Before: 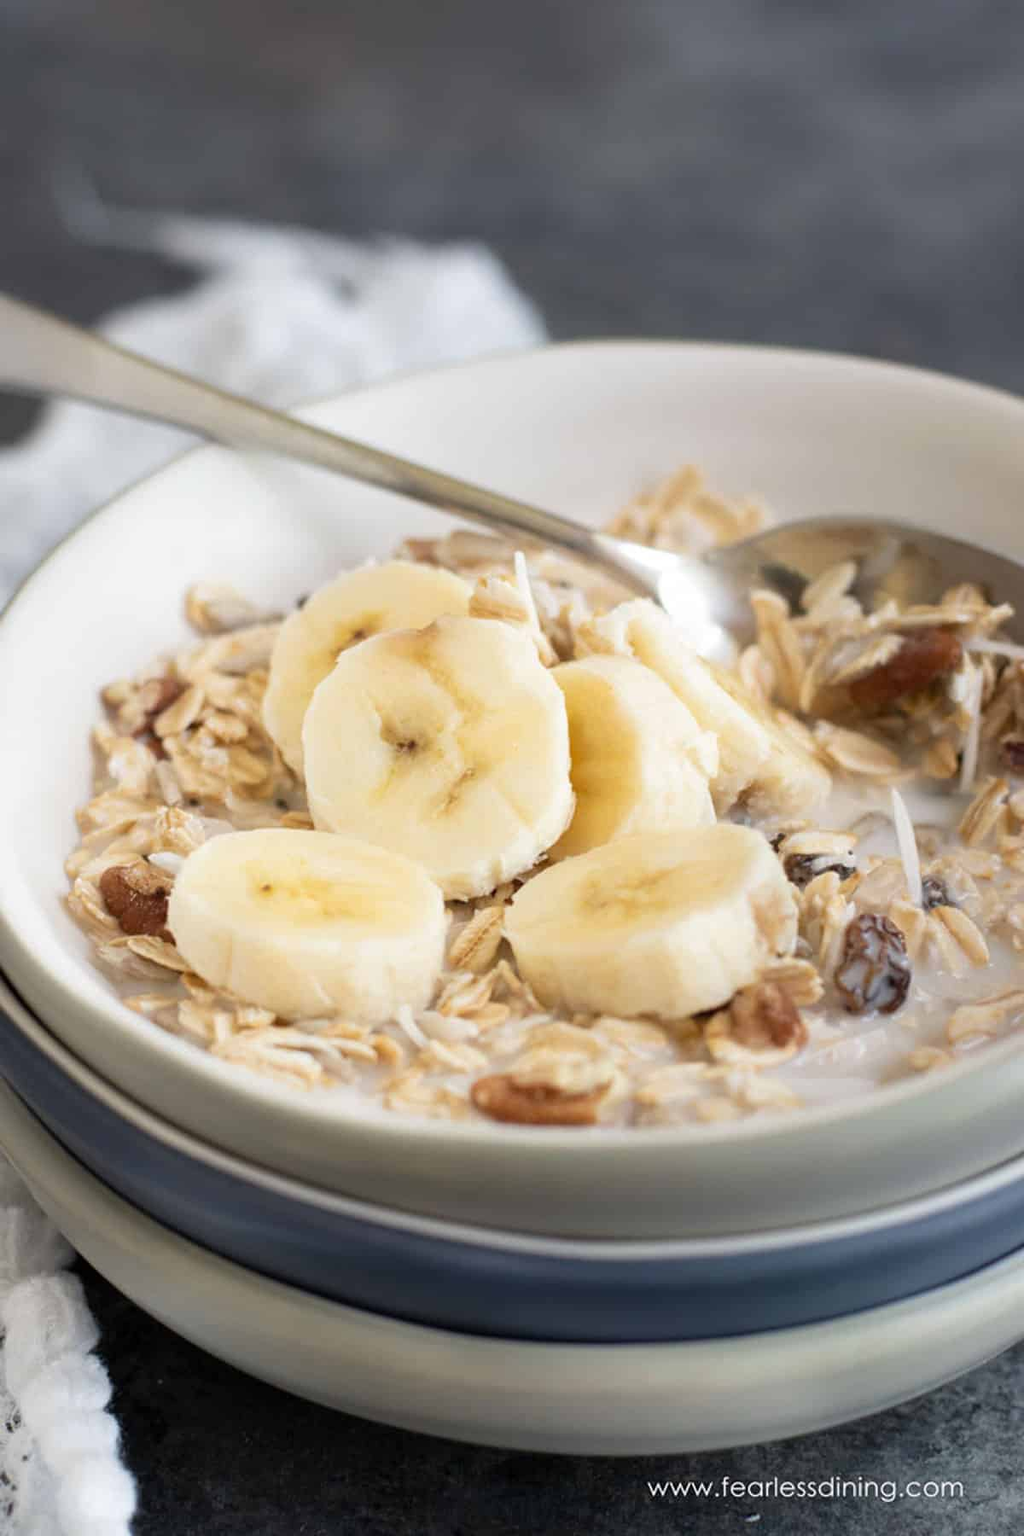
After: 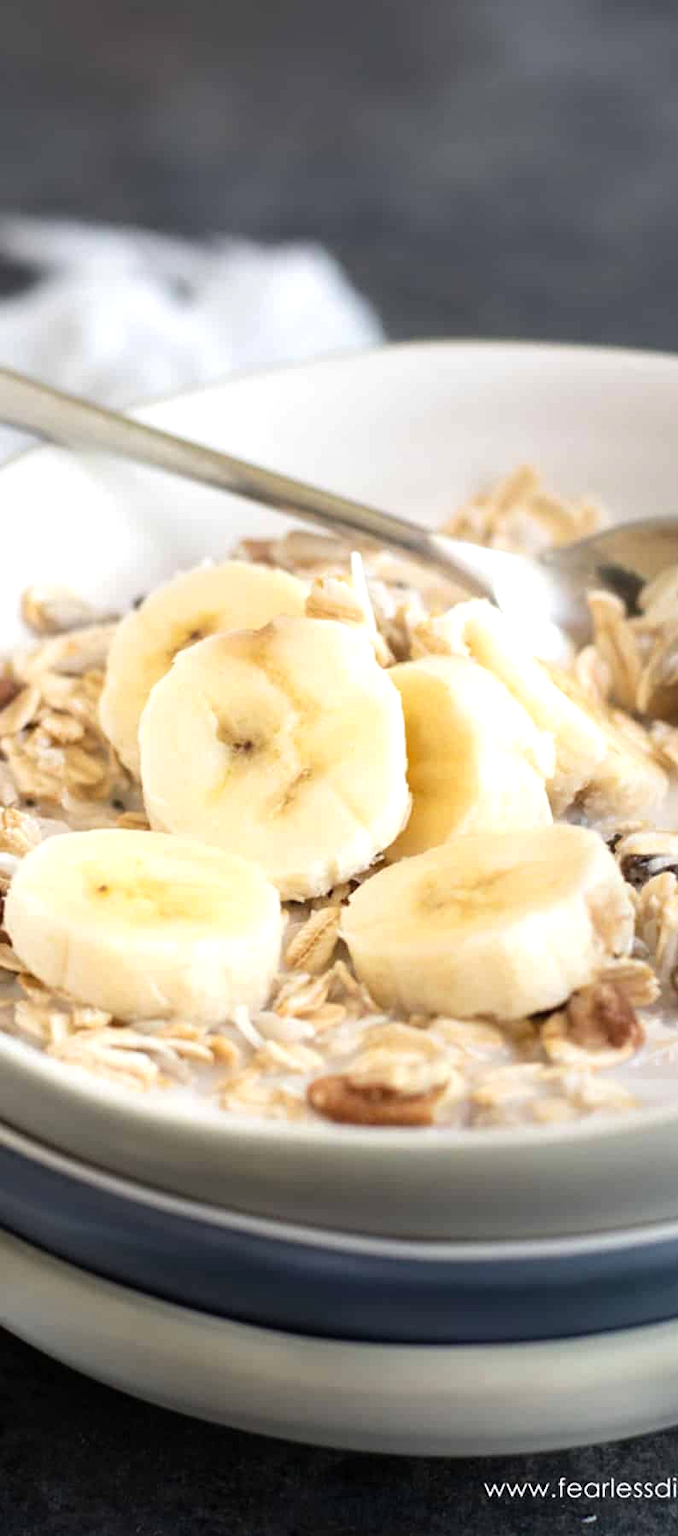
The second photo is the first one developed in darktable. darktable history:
tone equalizer: -8 EV -0.382 EV, -7 EV -0.429 EV, -6 EV -0.349 EV, -5 EV -0.222 EV, -3 EV 0.192 EV, -2 EV 0.359 EV, -1 EV 0.392 EV, +0 EV 0.425 EV, smoothing diameter 2.03%, edges refinement/feathering 23.38, mask exposure compensation -1.57 EV, filter diffusion 5
crop and rotate: left 16.061%, right 17.648%
